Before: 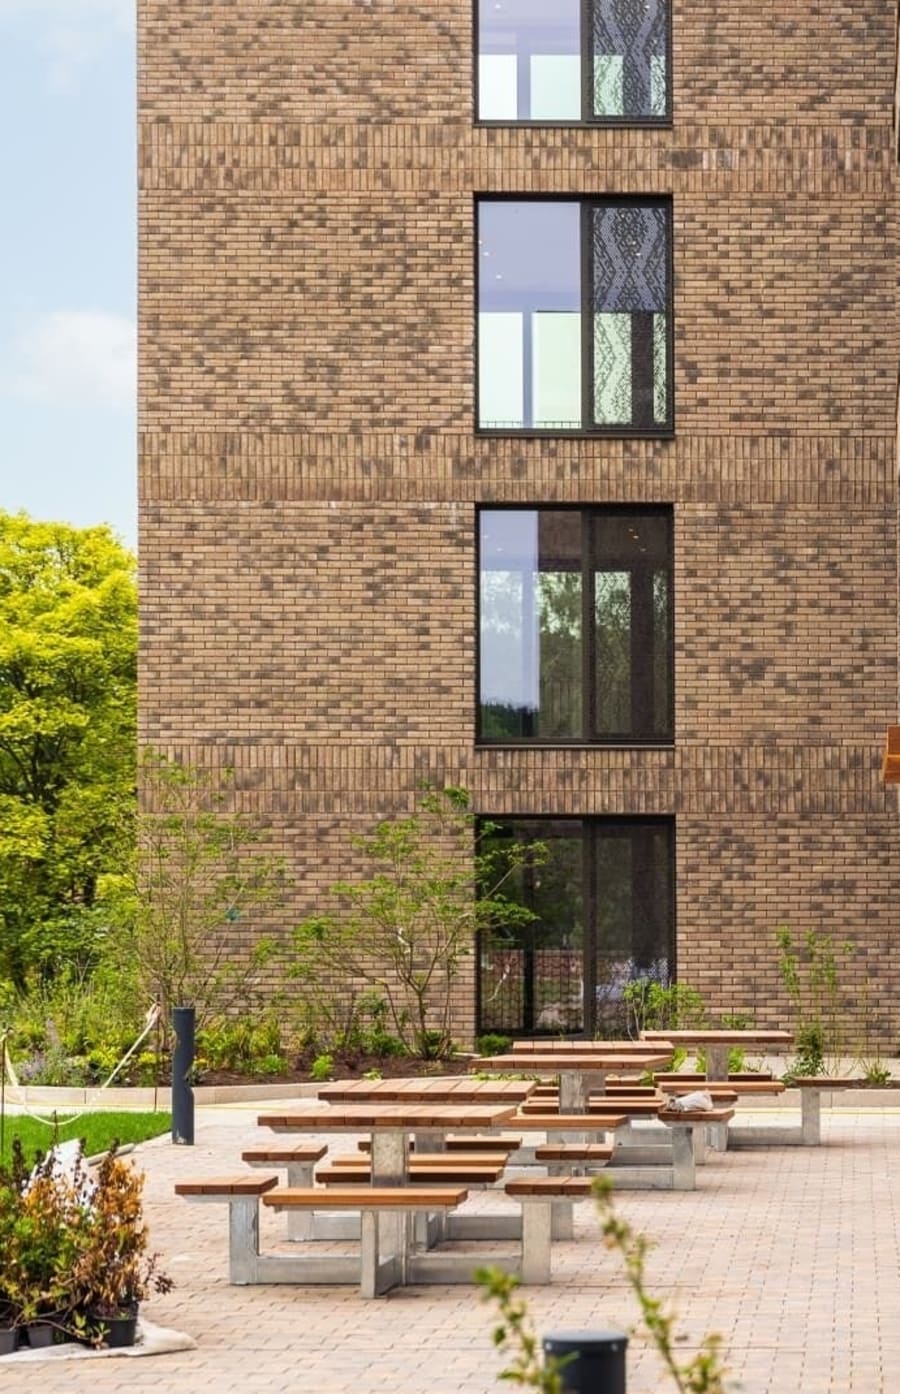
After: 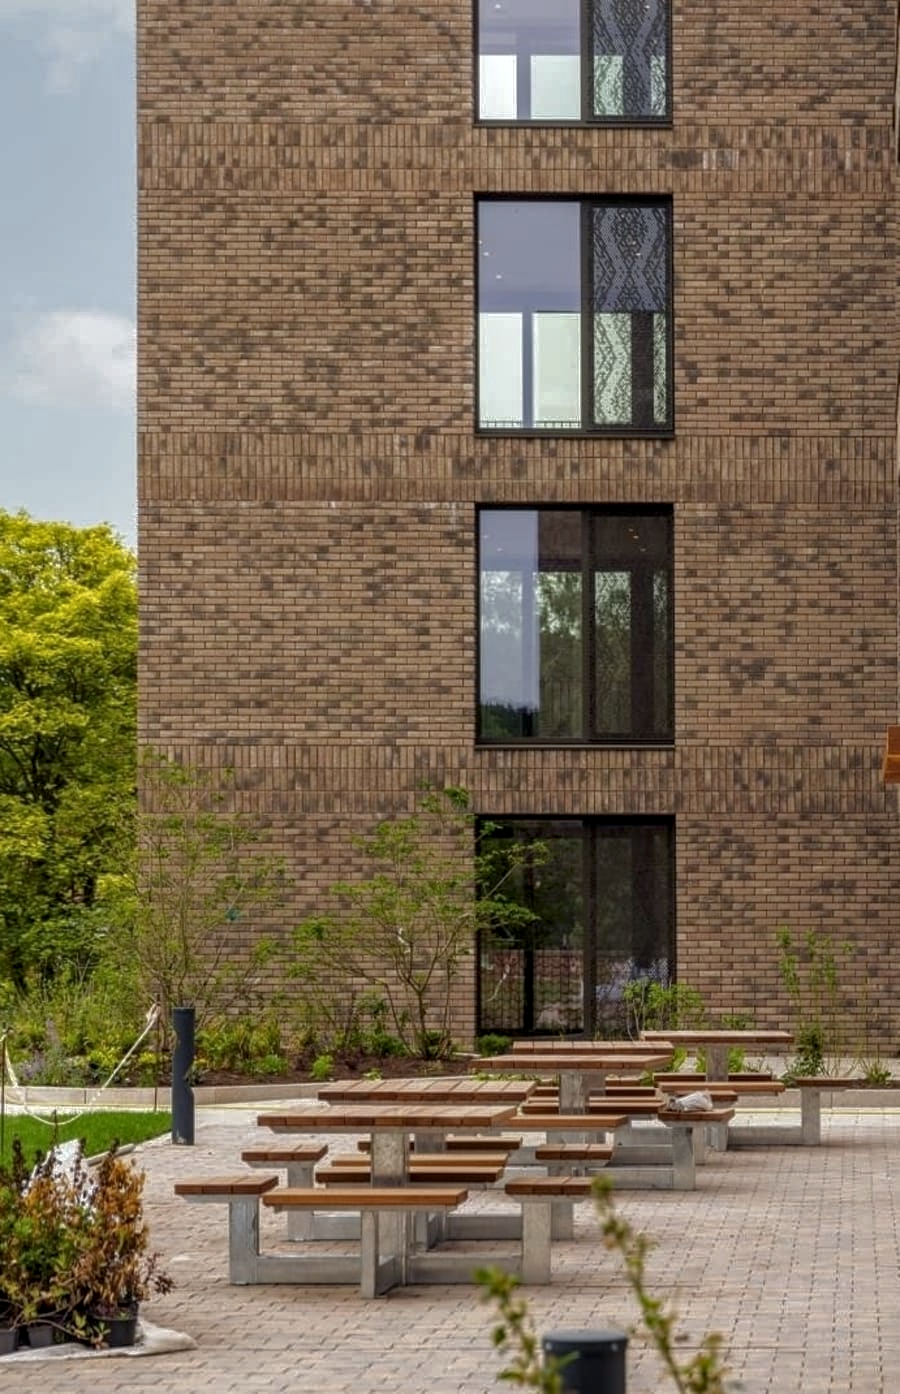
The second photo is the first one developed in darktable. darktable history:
base curve: curves: ch0 [(0, 0) (0.841, 0.609) (1, 1)]
local contrast: on, module defaults
